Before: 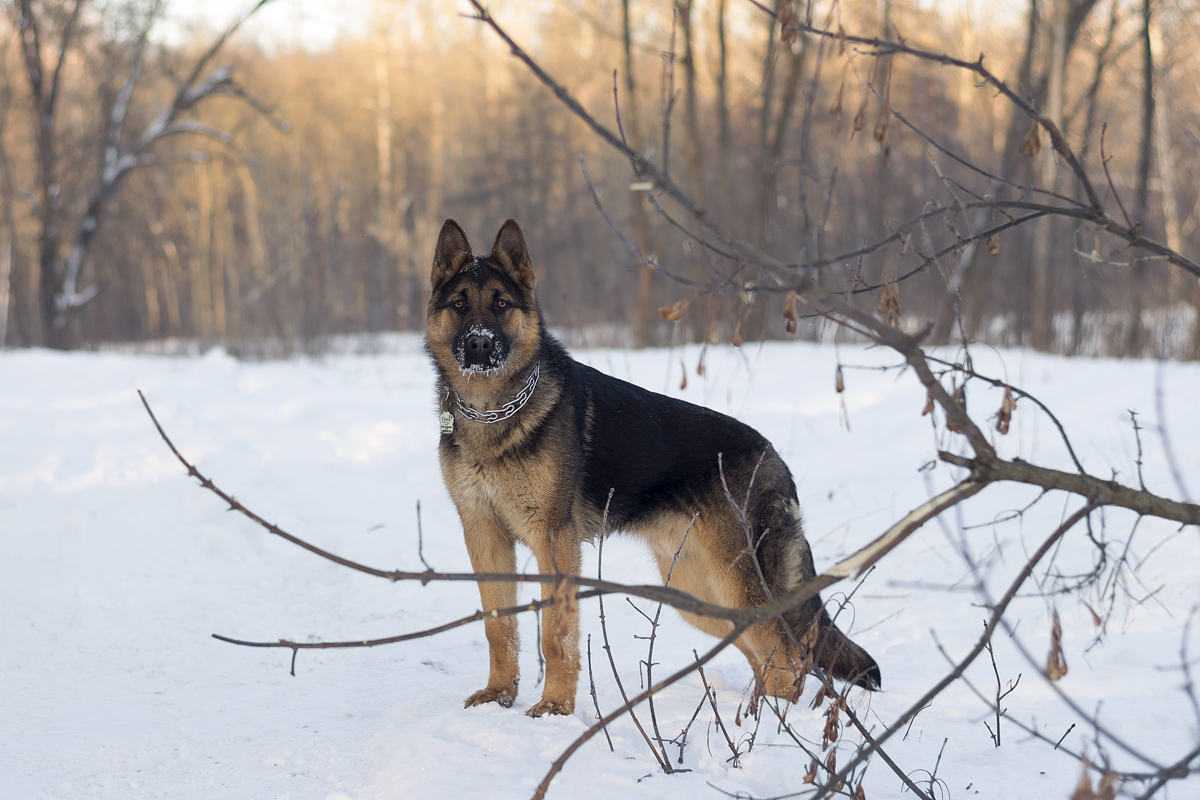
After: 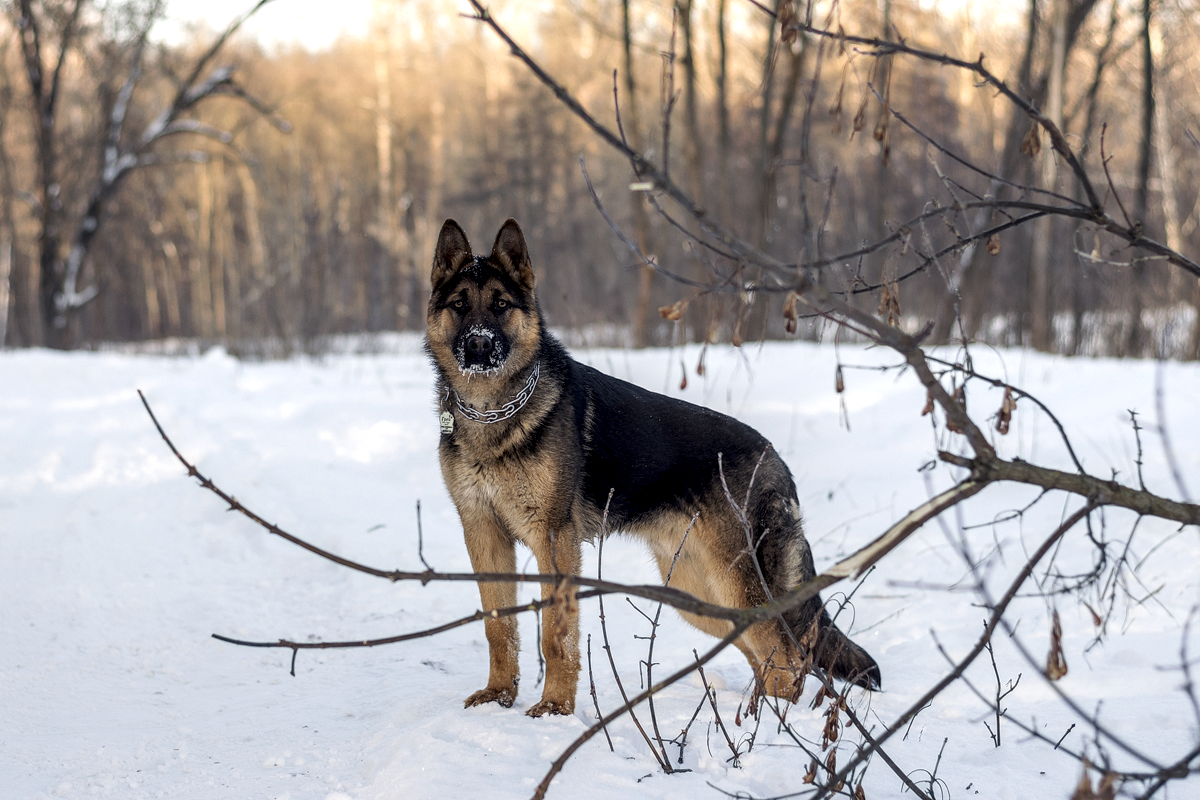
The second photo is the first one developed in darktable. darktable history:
exposure: compensate exposure bias true, compensate highlight preservation false
local contrast: detail 160%
